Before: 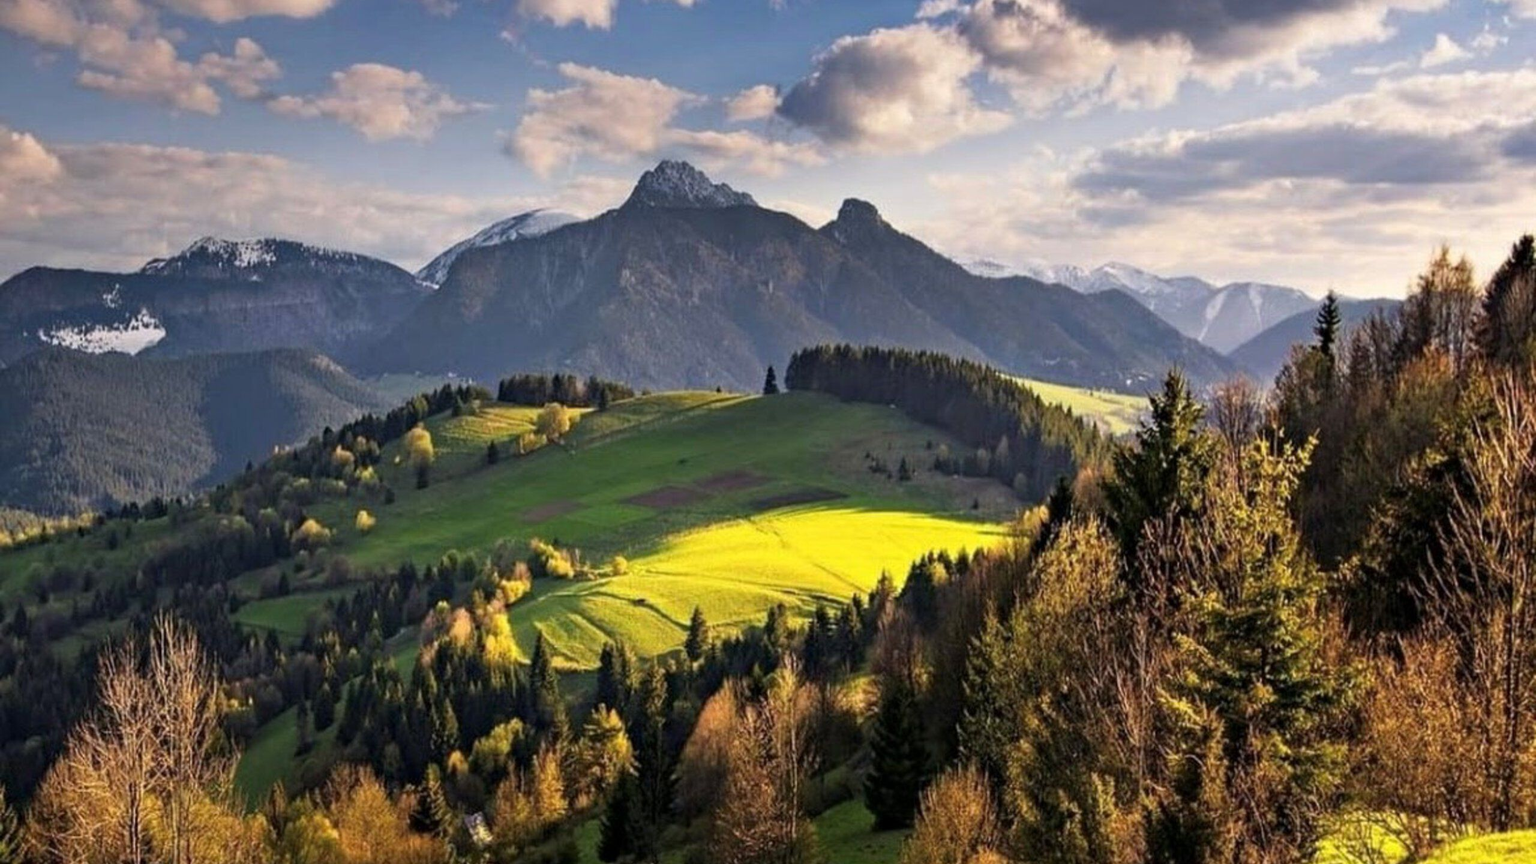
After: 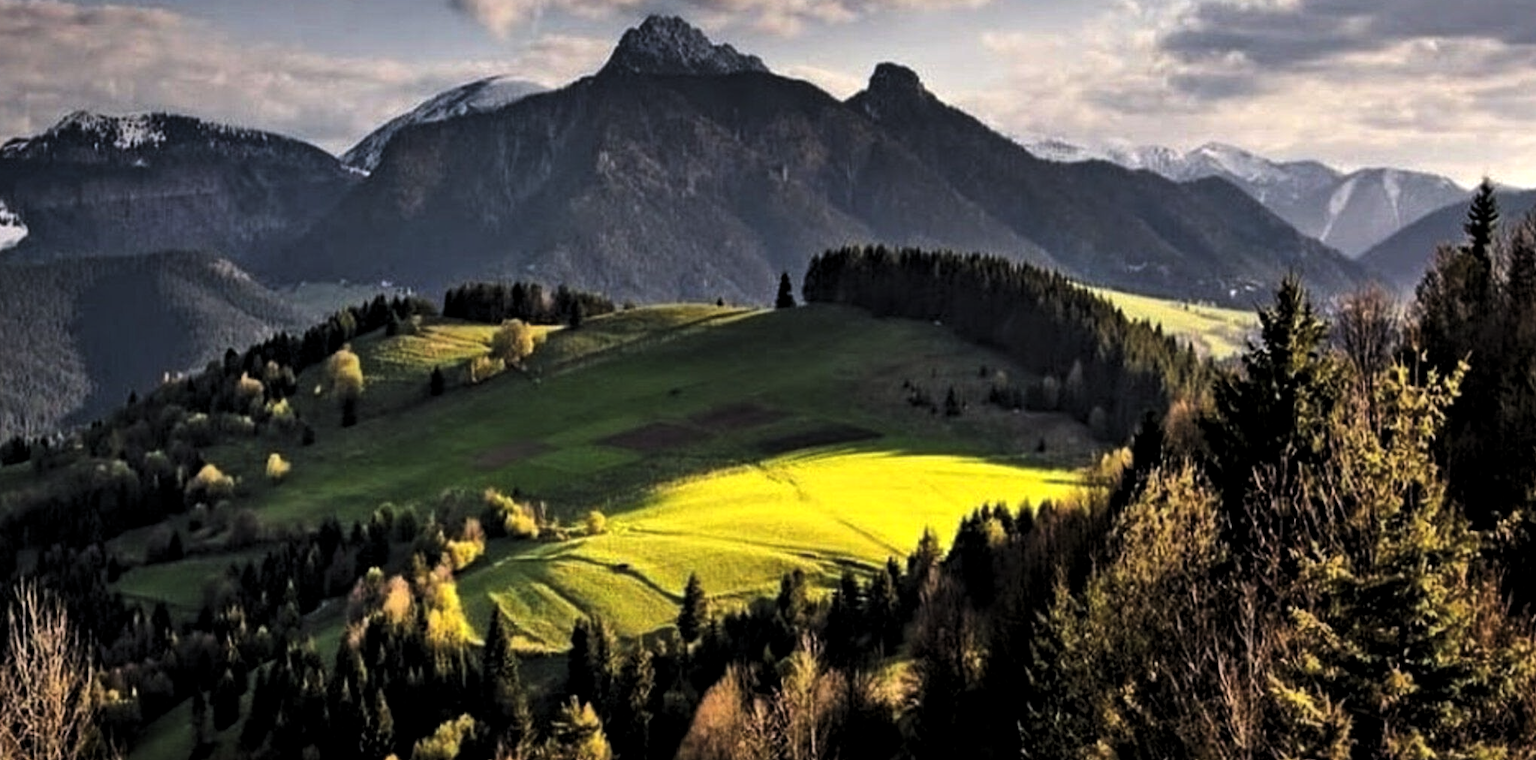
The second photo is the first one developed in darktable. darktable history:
levels: levels [0.101, 0.578, 0.953]
shadows and highlights: shadows 37.64, highlights -27.26, soften with gaussian
crop: left 9.351%, top 17.192%, right 10.718%, bottom 12.403%
